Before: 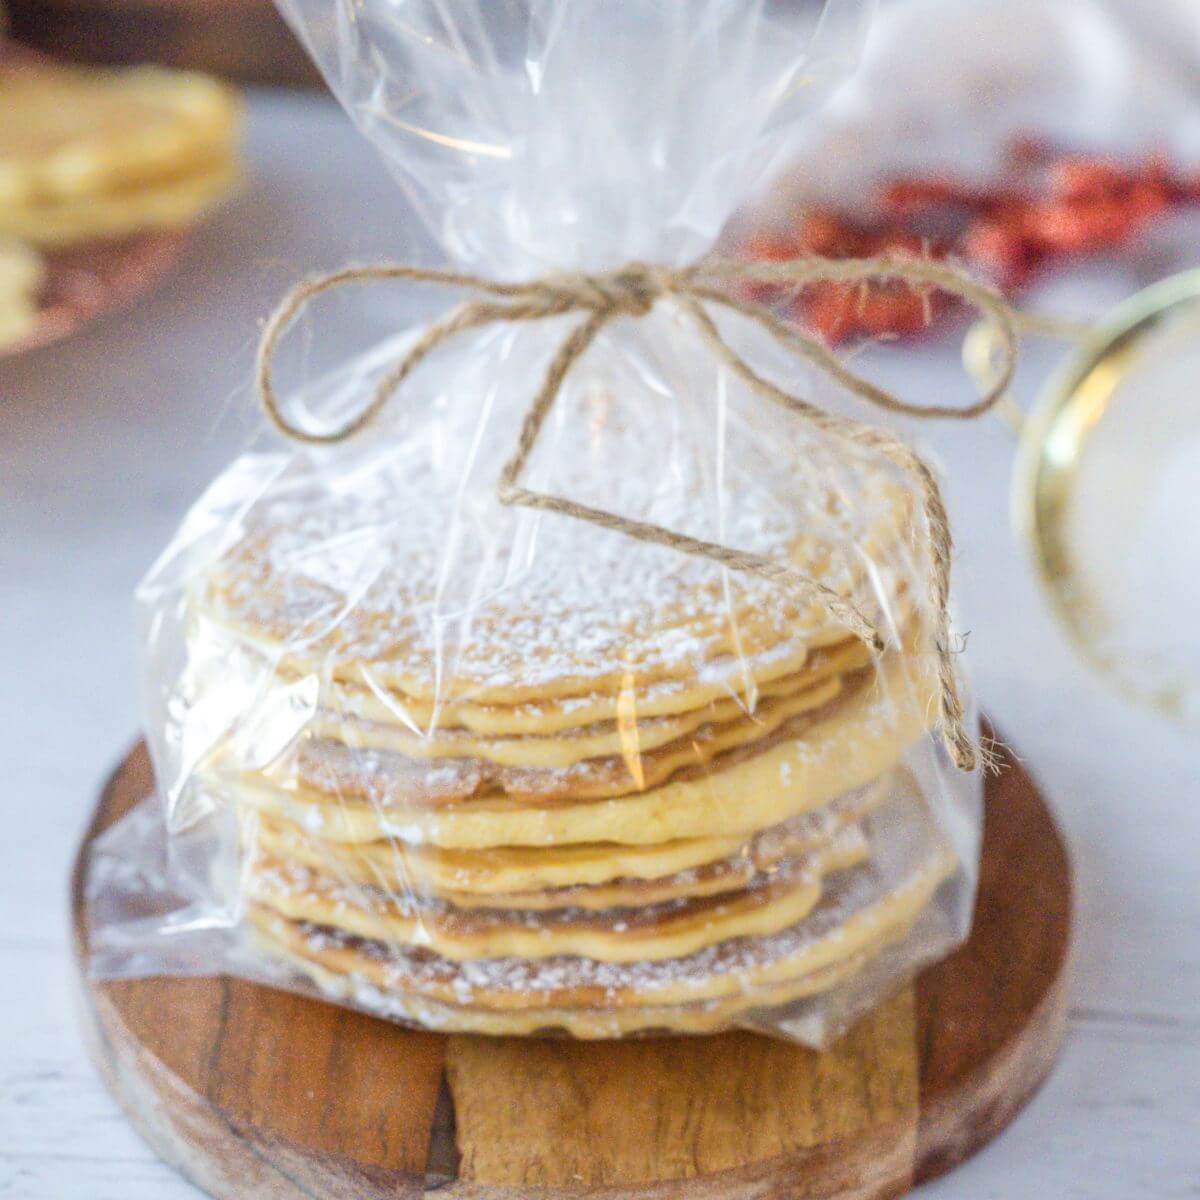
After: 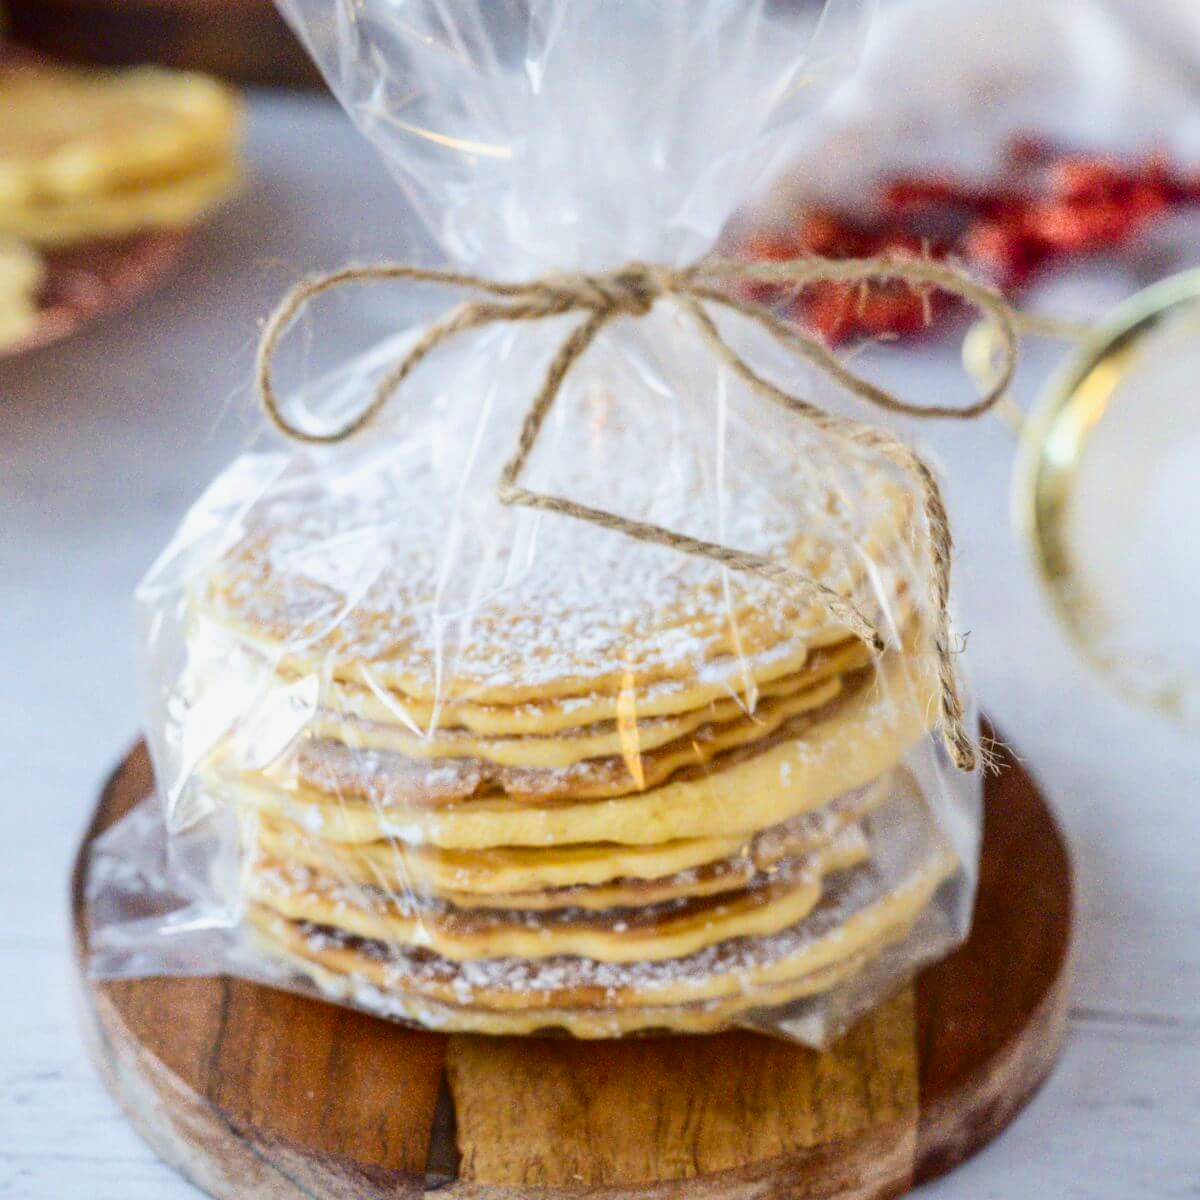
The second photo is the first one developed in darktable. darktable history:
exposure: exposure -0.146 EV, compensate highlight preservation false
contrast brightness saturation: contrast 0.207, brightness -0.101, saturation 0.205
